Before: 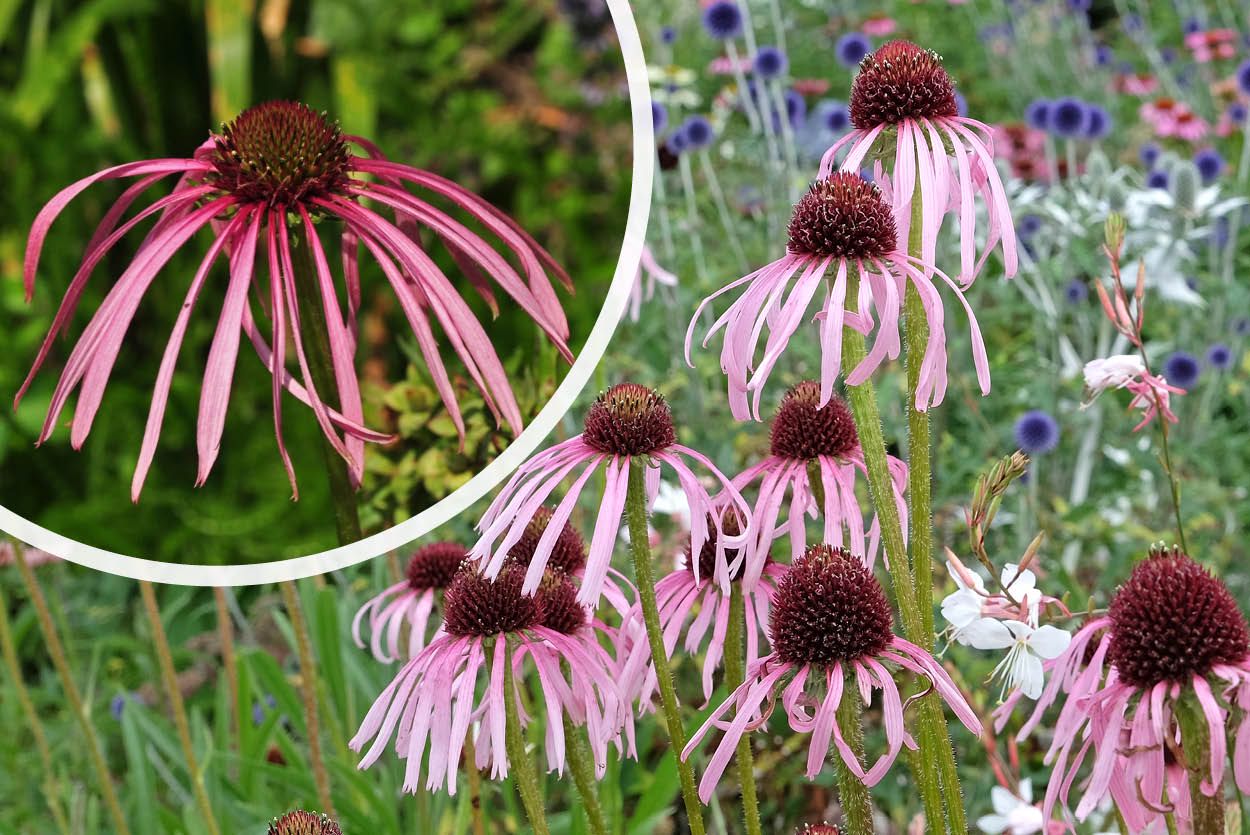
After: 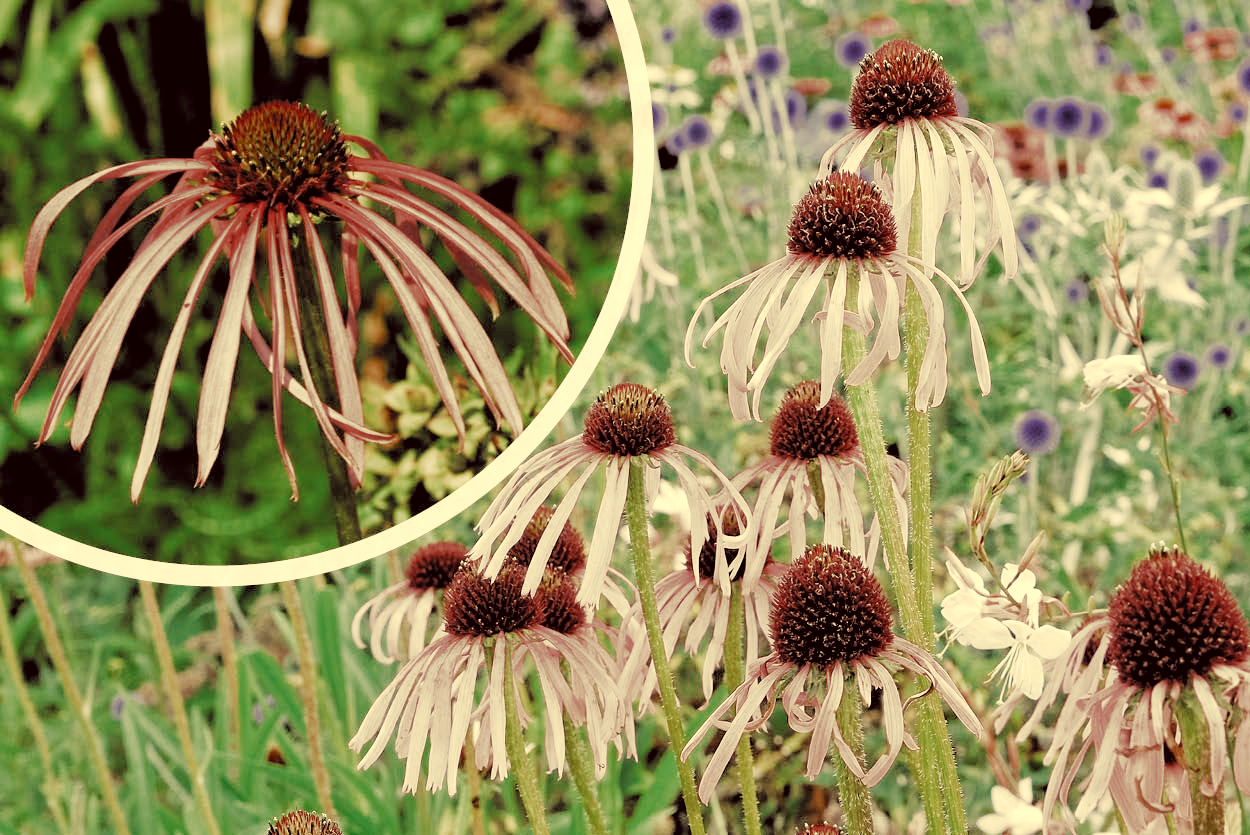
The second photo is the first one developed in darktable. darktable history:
filmic rgb: black relative exposure -3.4 EV, white relative exposure 3.45 EV, threshold 3.03 EV, hardness 2.37, contrast 1.102, add noise in highlights 0.002, preserve chrominance max RGB, color science v3 (2019), use custom middle-gray values true, contrast in highlights soft, enable highlight reconstruction true
exposure: exposure 1.092 EV, compensate exposure bias true, compensate highlight preservation false
color correction: highlights a* -0.518, highlights b* 39.54, shadows a* 9.38, shadows b* -0.221
color zones: curves: ch0 [(0, 0.5) (0.125, 0.4) (0.25, 0.5) (0.375, 0.4) (0.5, 0.4) (0.625, 0.6) (0.75, 0.6) (0.875, 0.5)]; ch1 [(0, 0.35) (0.125, 0.45) (0.25, 0.35) (0.375, 0.35) (0.5, 0.35) (0.625, 0.35) (0.75, 0.45) (0.875, 0.35)]; ch2 [(0, 0.6) (0.125, 0.5) (0.25, 0.5) (0.375, 0.6) (0.5, 0.6) (0.625, 0.5) (0.75, 0.5) (0.875, 0.5)]
